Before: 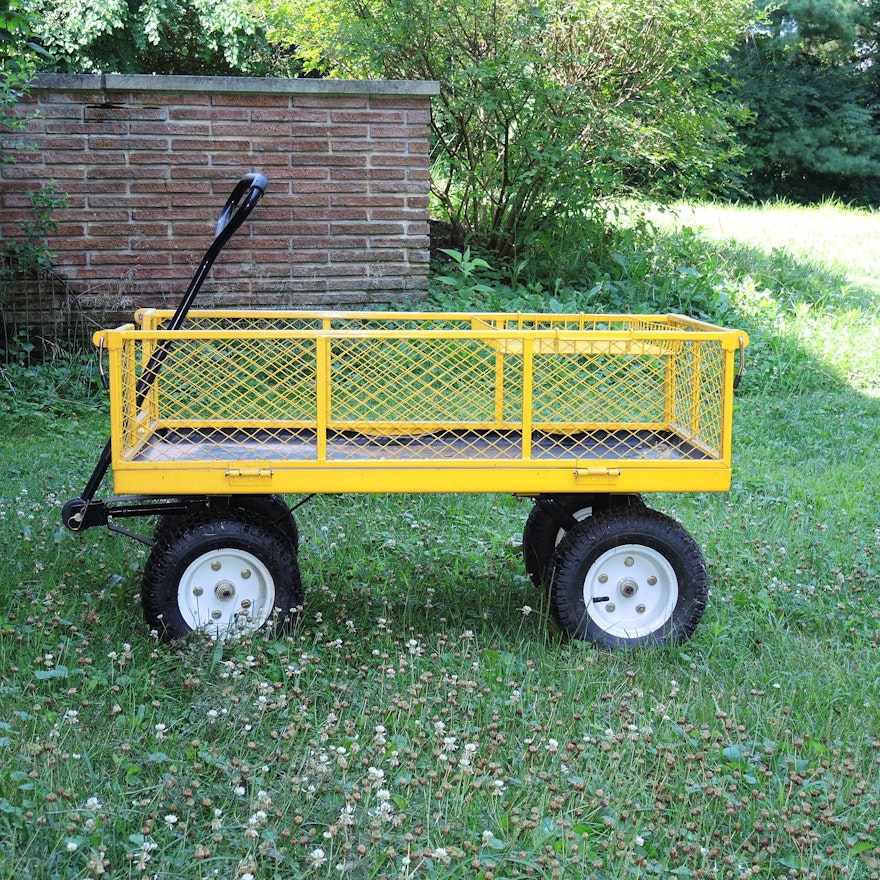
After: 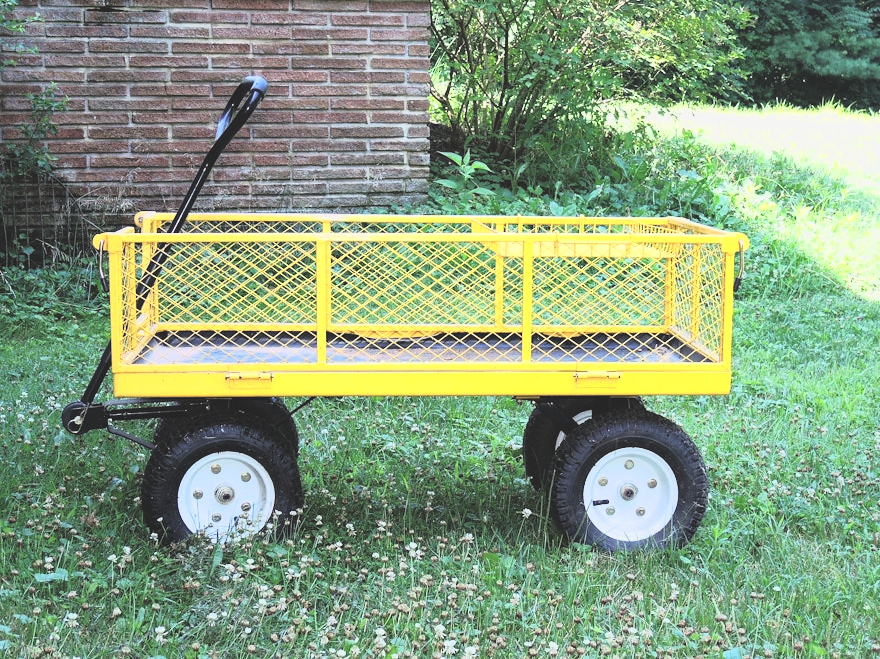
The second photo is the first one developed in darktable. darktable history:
exposure: black level correction -0.027, compensate highlight preservation false
tone curve: curves: ch0 [(0, 0) (0.046, 0.031) (0.163, 0.114) (0.391, 0.432) (0.488, 0.561) (0.695, 0.839) (0.785, 0.904) (1, 0.965)]; ch1 [(0, 0) (0.248, 0.252) (0.427, 0.412) (0.482, 0.462) (0.499, 0.497) (0.518, 0.52) (0.535, 0.577) (0.585, 0.623) (0.679, 0.743) (0.788, 0.809) (1, 1)]; ch2 [(0, 0) (0.313, 0.262) (0.427, 0.417) (0.473, 0.47) (0.503, 0.503) (0.523, 0.515) (0.557, 0.596) (0.598, 0.646) (0.708, 0.771) (1, 1)]
crop: top 11.058%, bottom 13.965%
